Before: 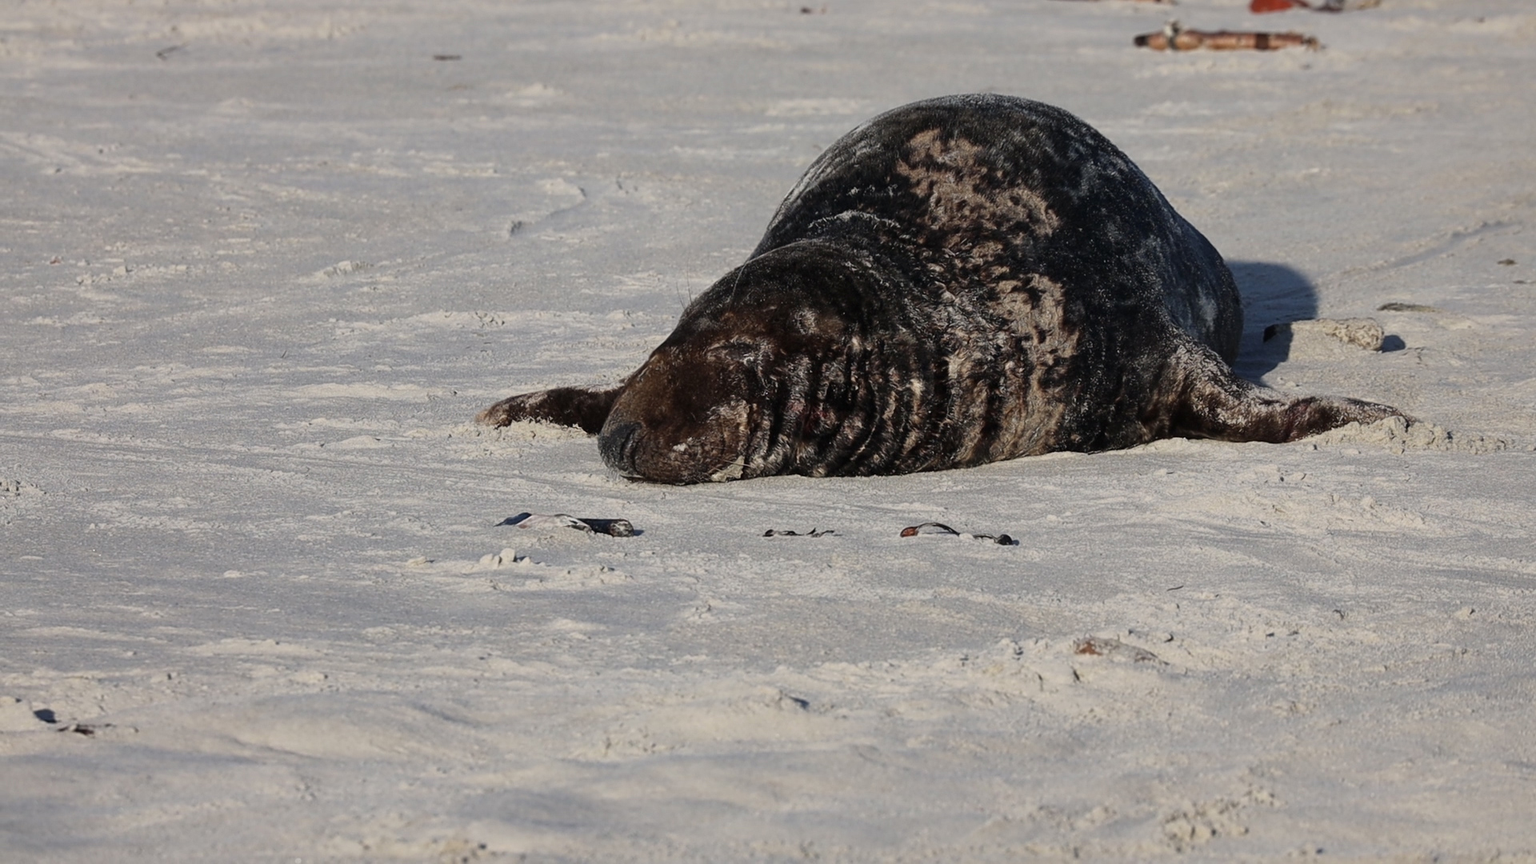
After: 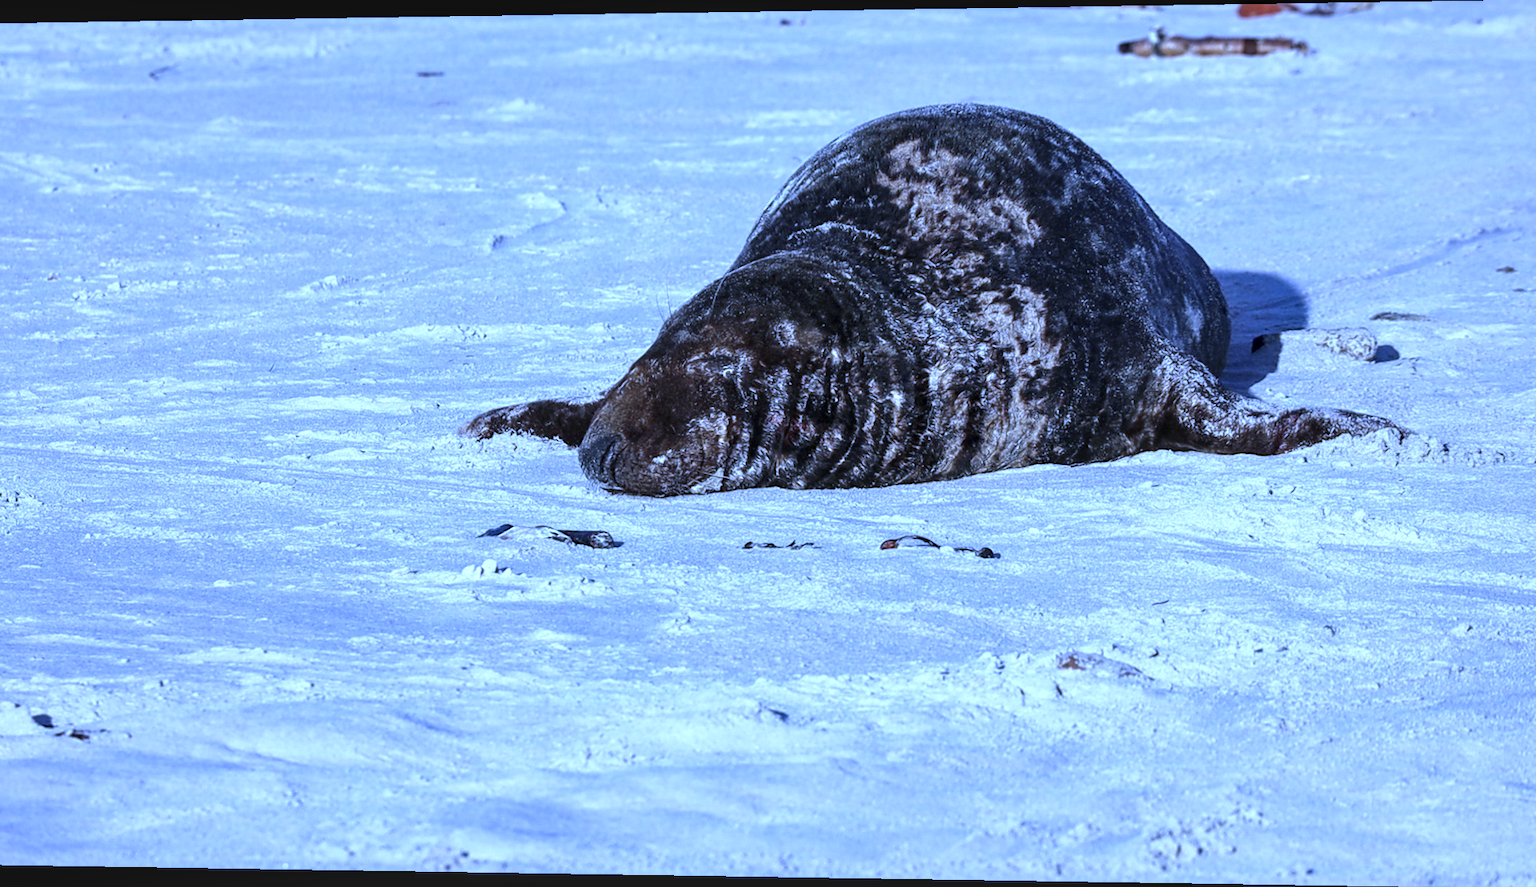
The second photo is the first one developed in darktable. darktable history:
white balance: red 0.766, blue 1.537
exposure: black level correction 0, exposure 1 EV, compensate exposure bias true, compensate highlight preservation false
rotate and perspective: lens shift (horizontal) -0.055, automatic cropping off
local contrast: detail 130%
